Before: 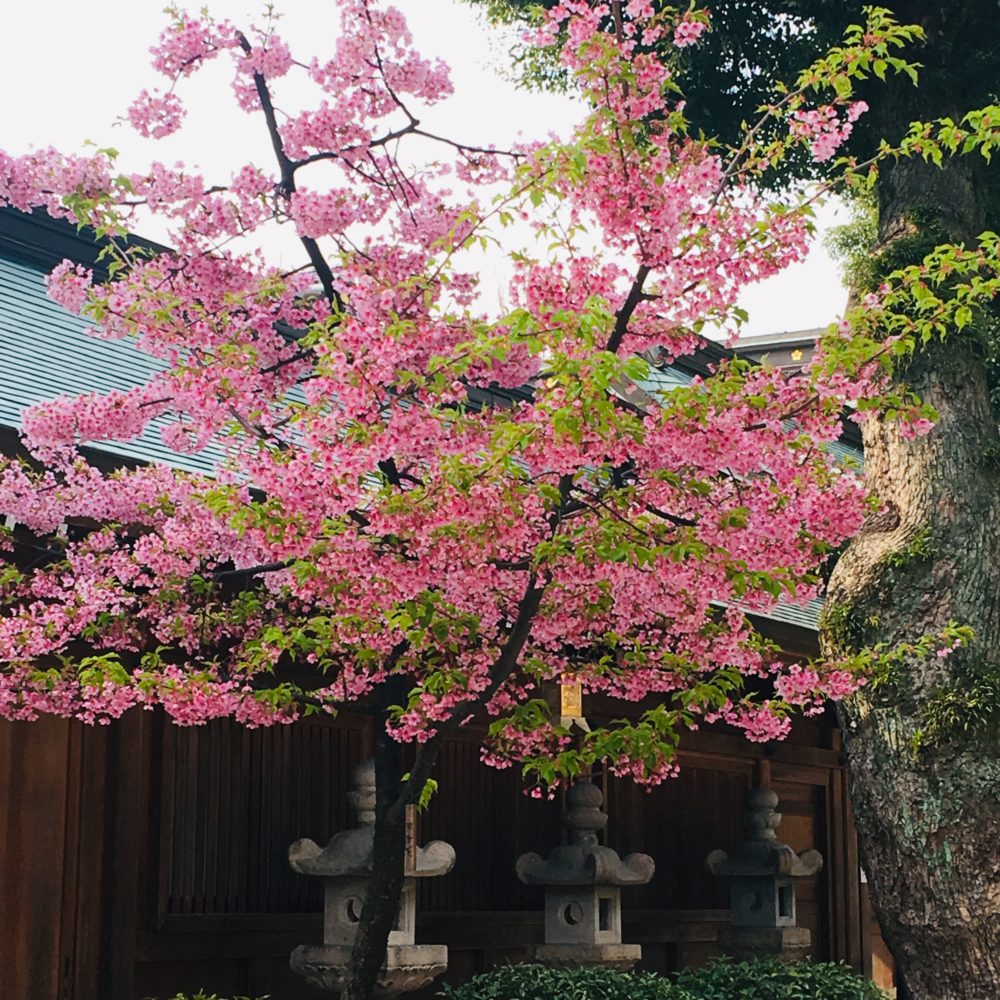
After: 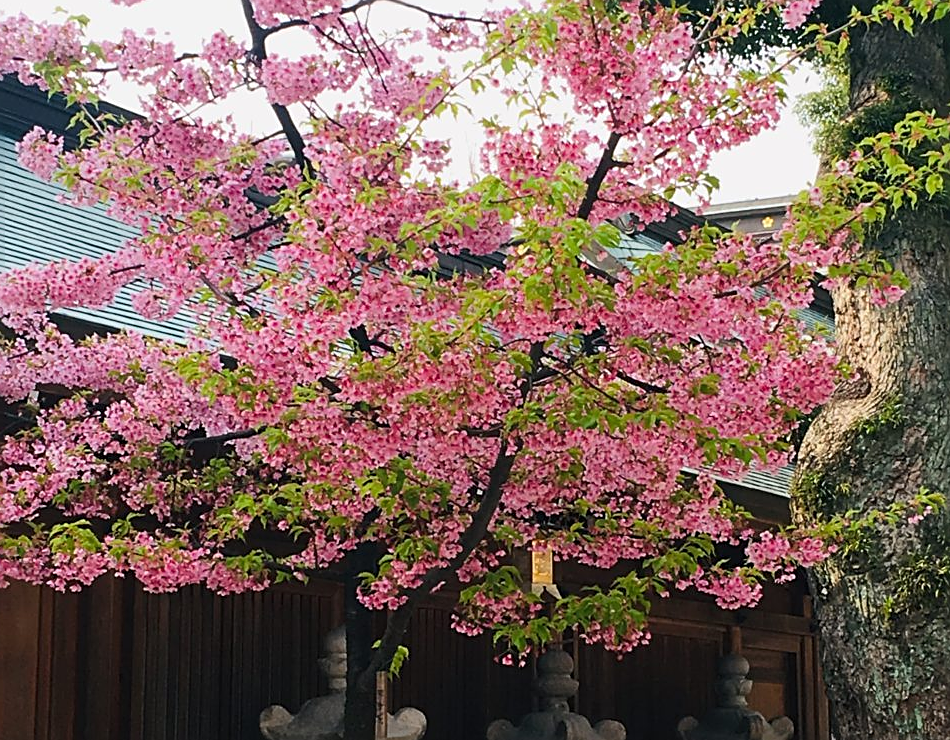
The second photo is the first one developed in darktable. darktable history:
sharpen: on, module defaults
crop and rotate: left 2.991%, top 13.302%, right 1.981%, bottom 12.636%
tone equalizer: on, module defaults
